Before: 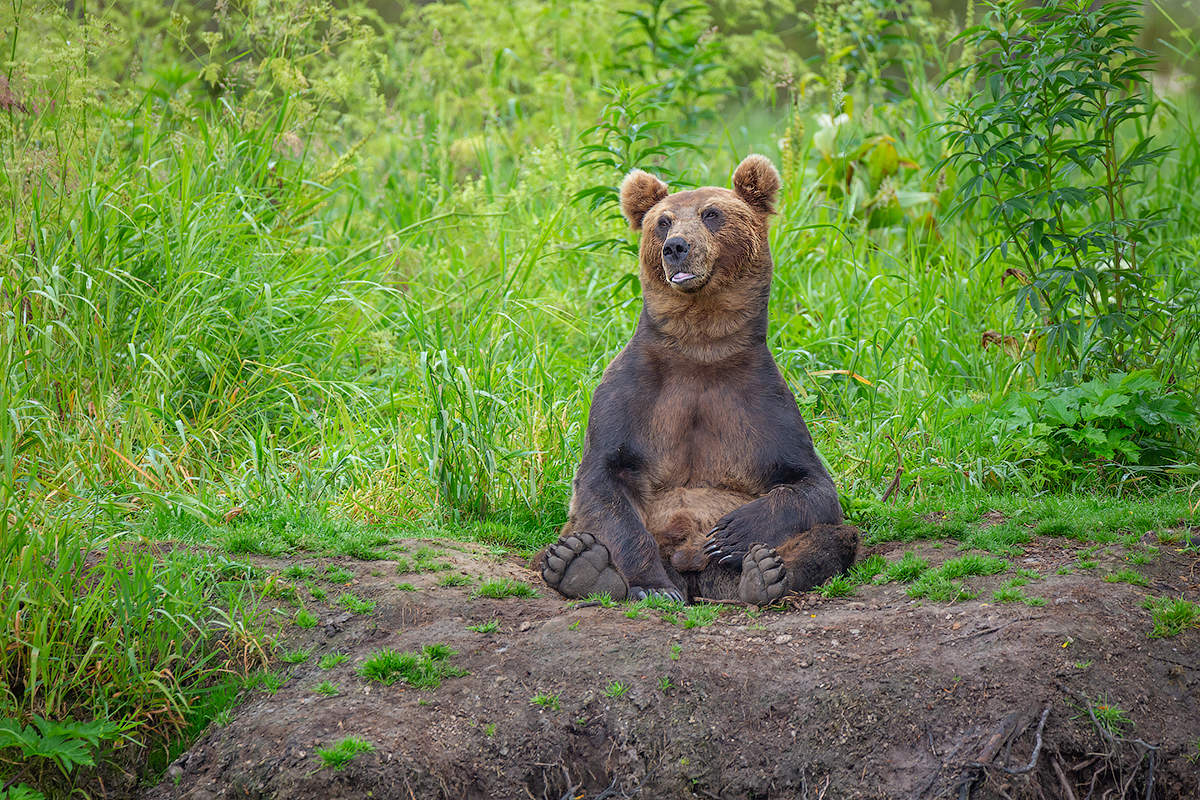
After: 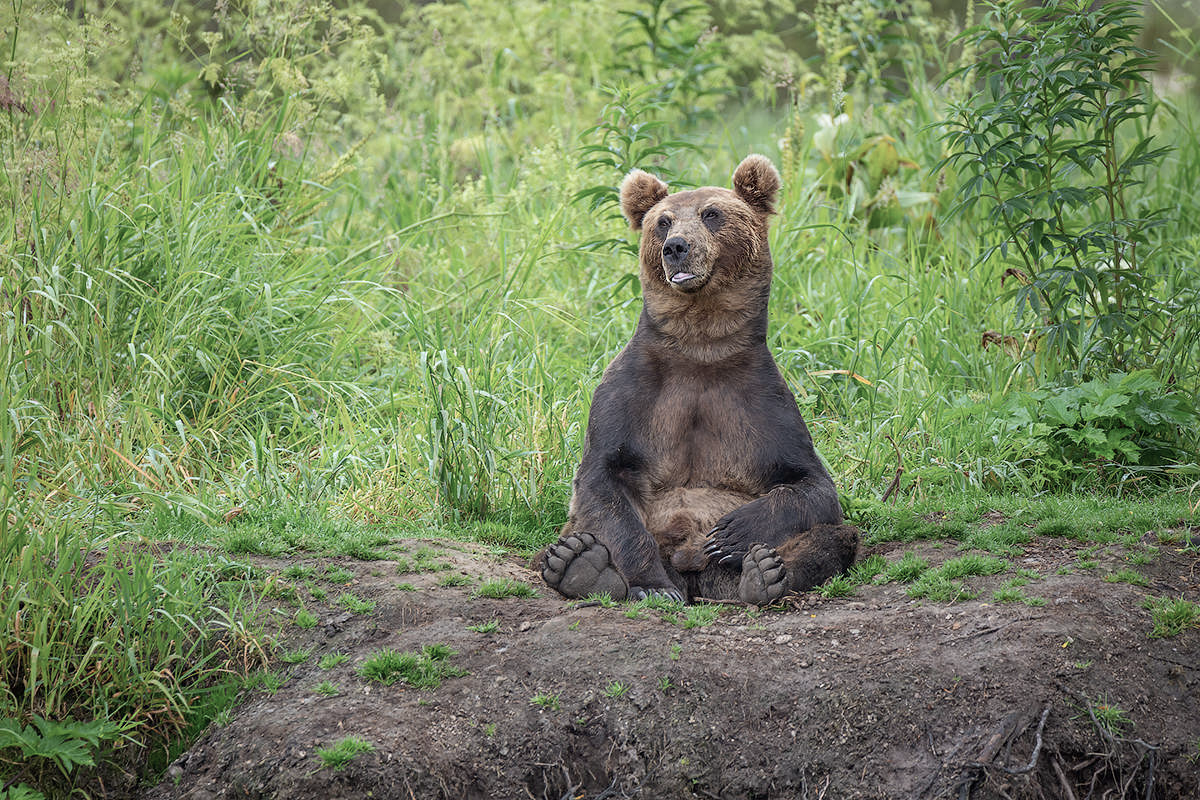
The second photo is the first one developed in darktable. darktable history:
contrast brightness saturation: contrast 0.104, saturation -0.364
